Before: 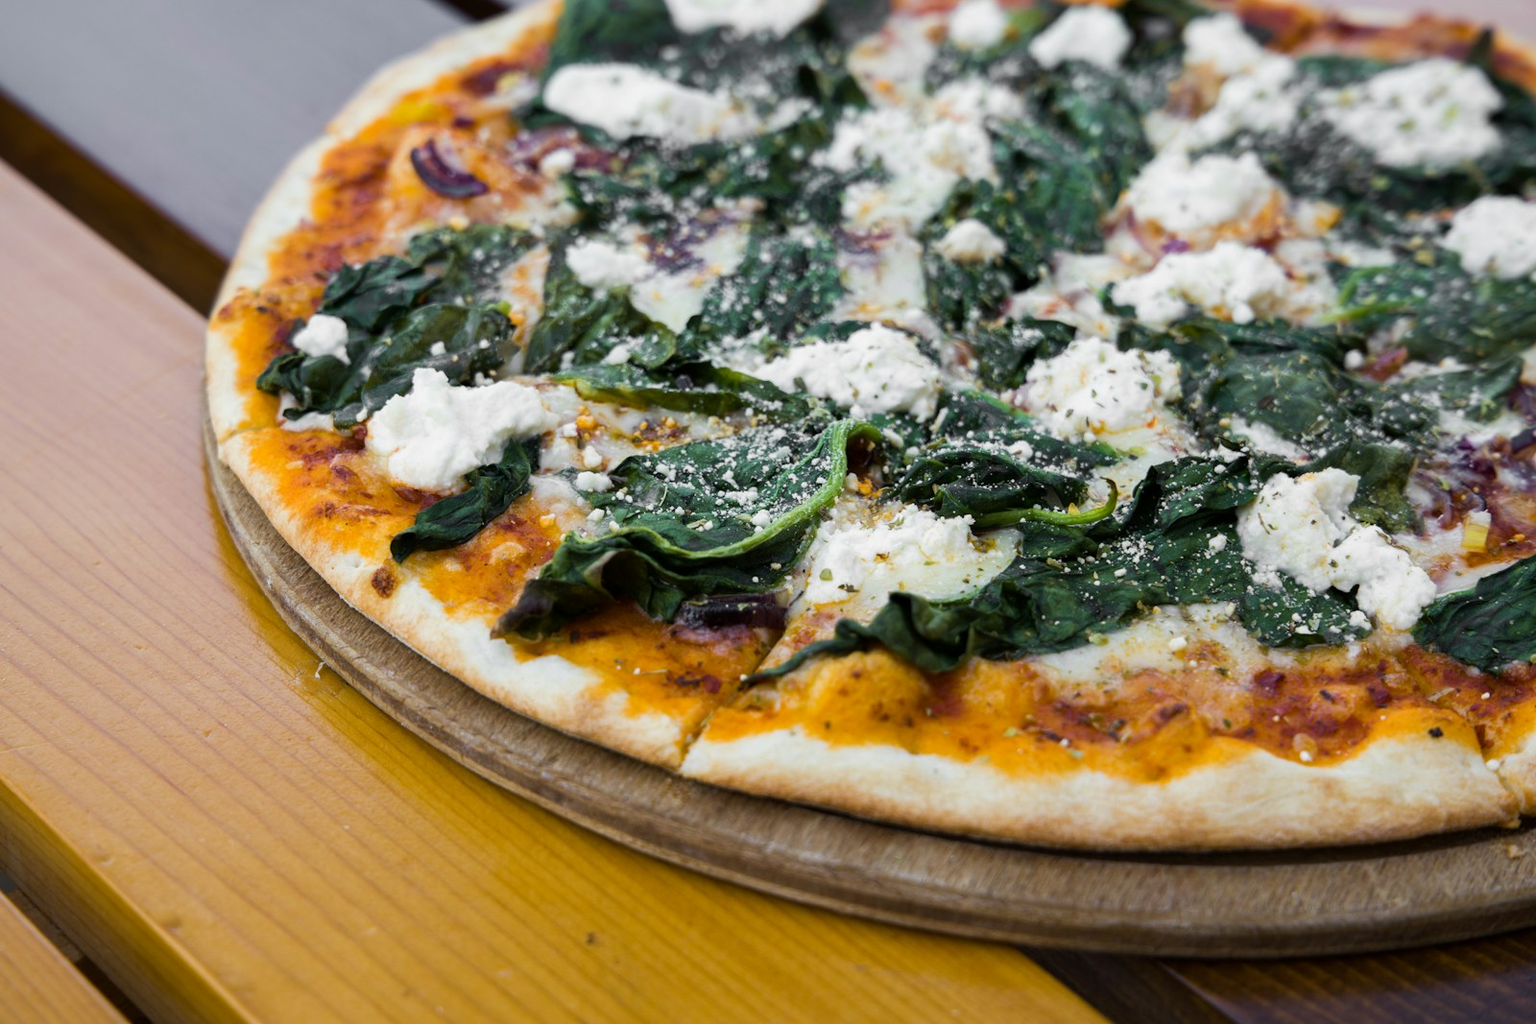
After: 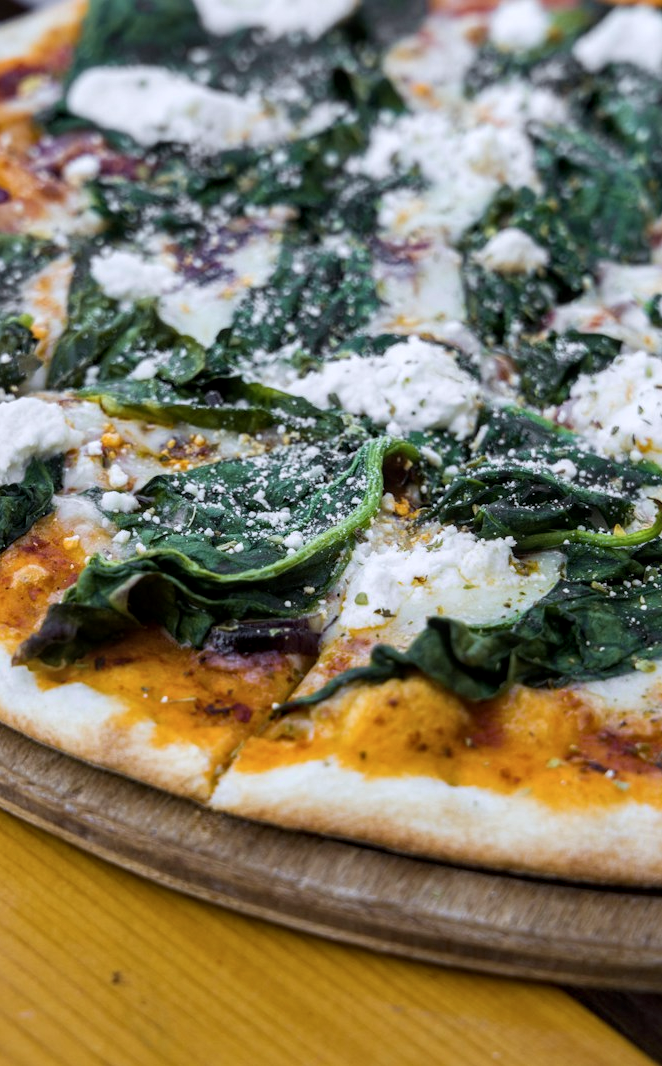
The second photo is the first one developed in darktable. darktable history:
local contrast: on, module defaults
crop: left 31.244%, right 27.367%
color calibration: illuminant as shot in camera, x 0.358, y 0.373, temperature 4628.91 K
